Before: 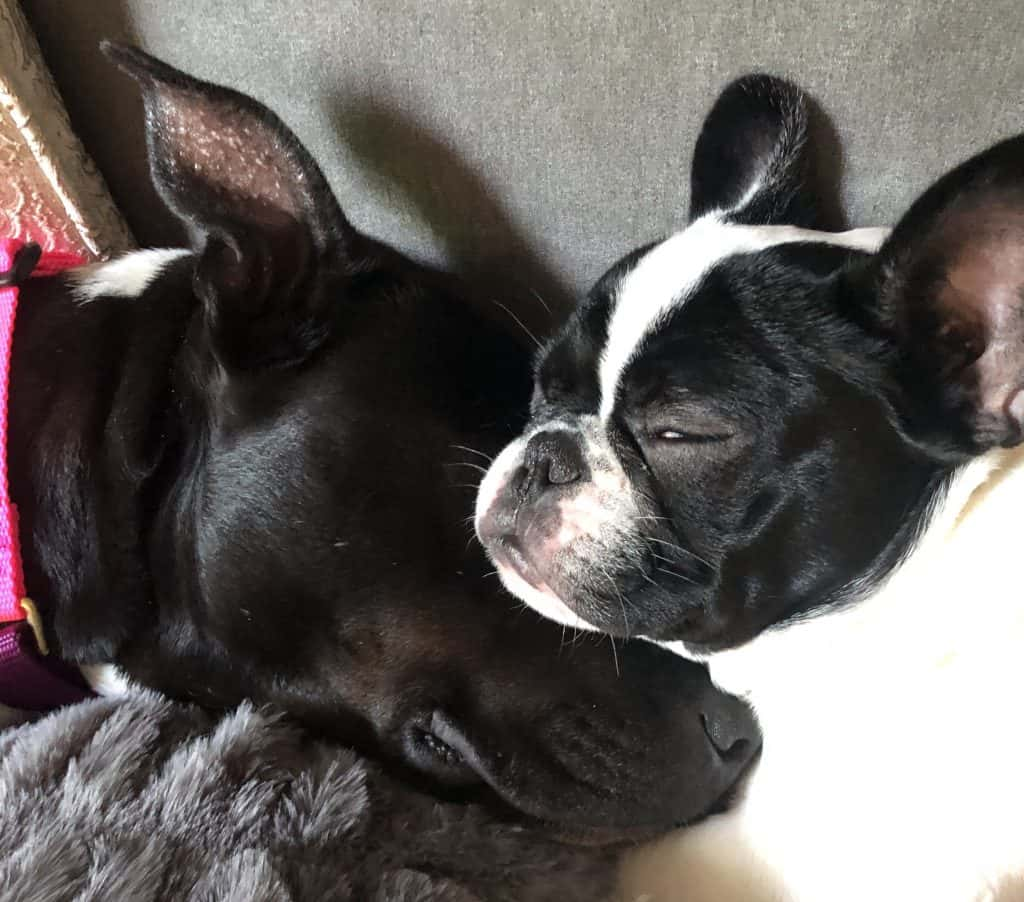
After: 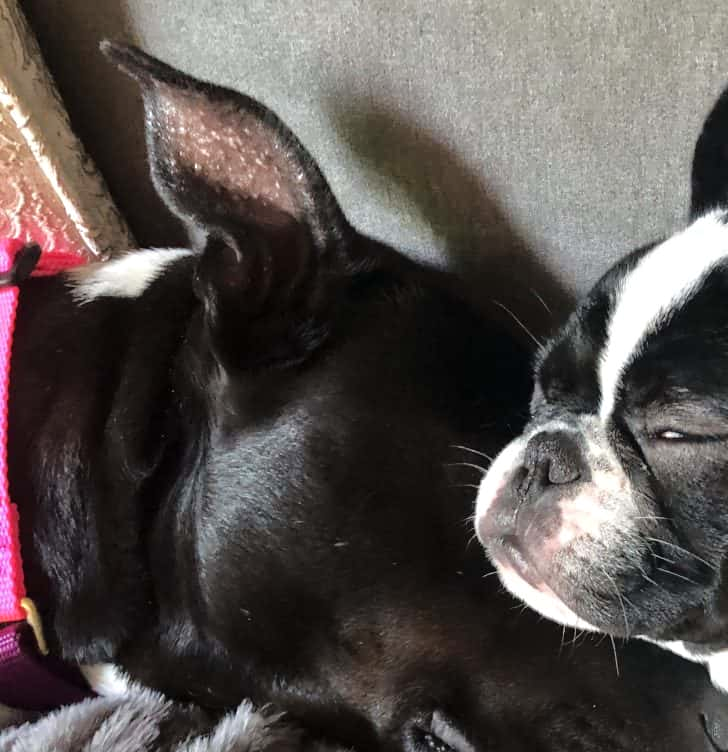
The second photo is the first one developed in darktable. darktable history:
tone equalizer: -8 EV 0.001 EV, -7 EV -0.004 EV, -6 EV 0.009 EV, -5 EV 0.032 EV, -4 EV 0.276 EV, -3 EV 0.644 EV, -2 EV 0.584 EV, -1 EV 0.187 EV, +0 EV 0.024 EV
crop: right 28.885%, bottom 16.626%
